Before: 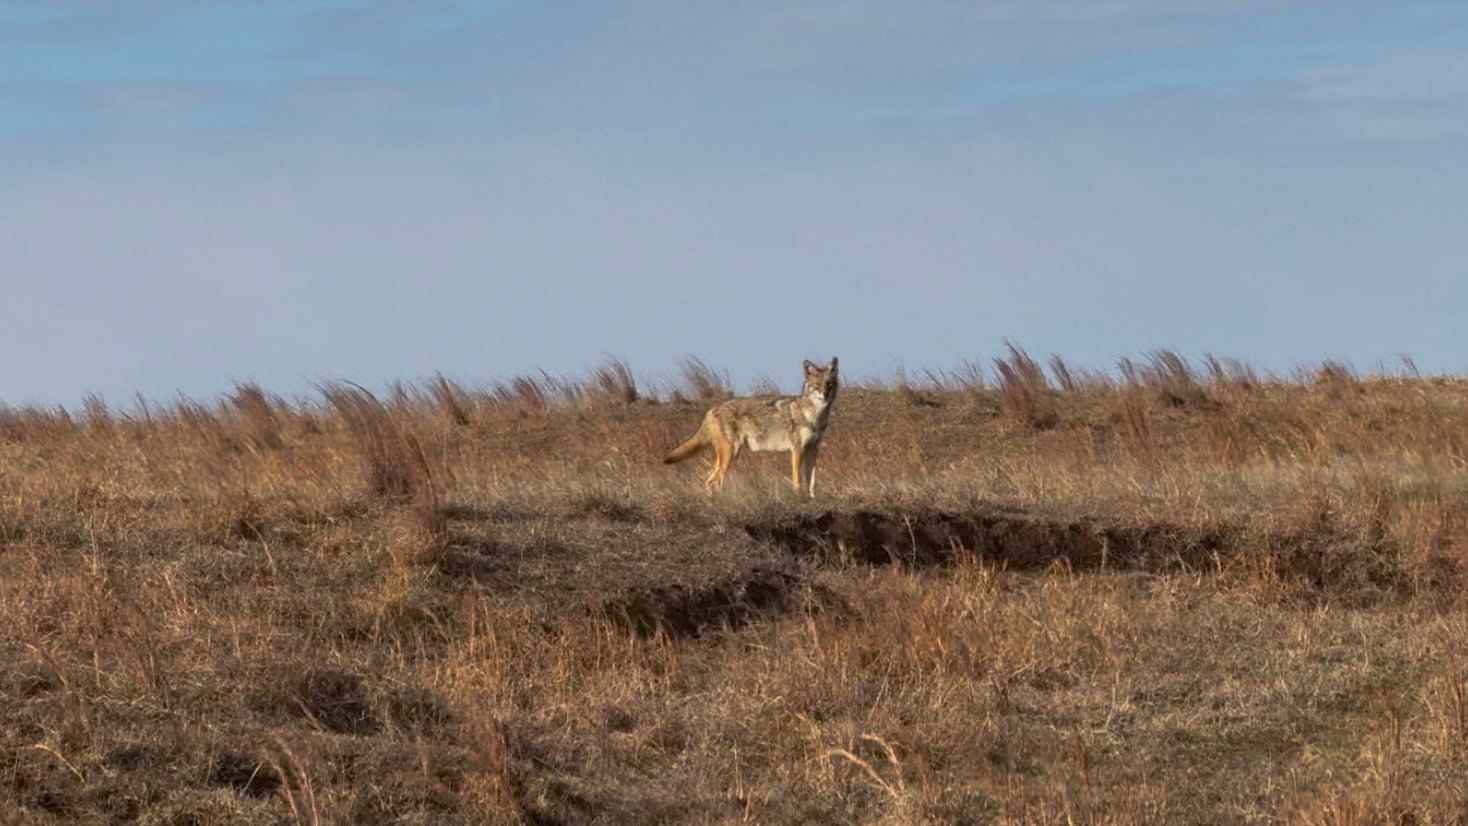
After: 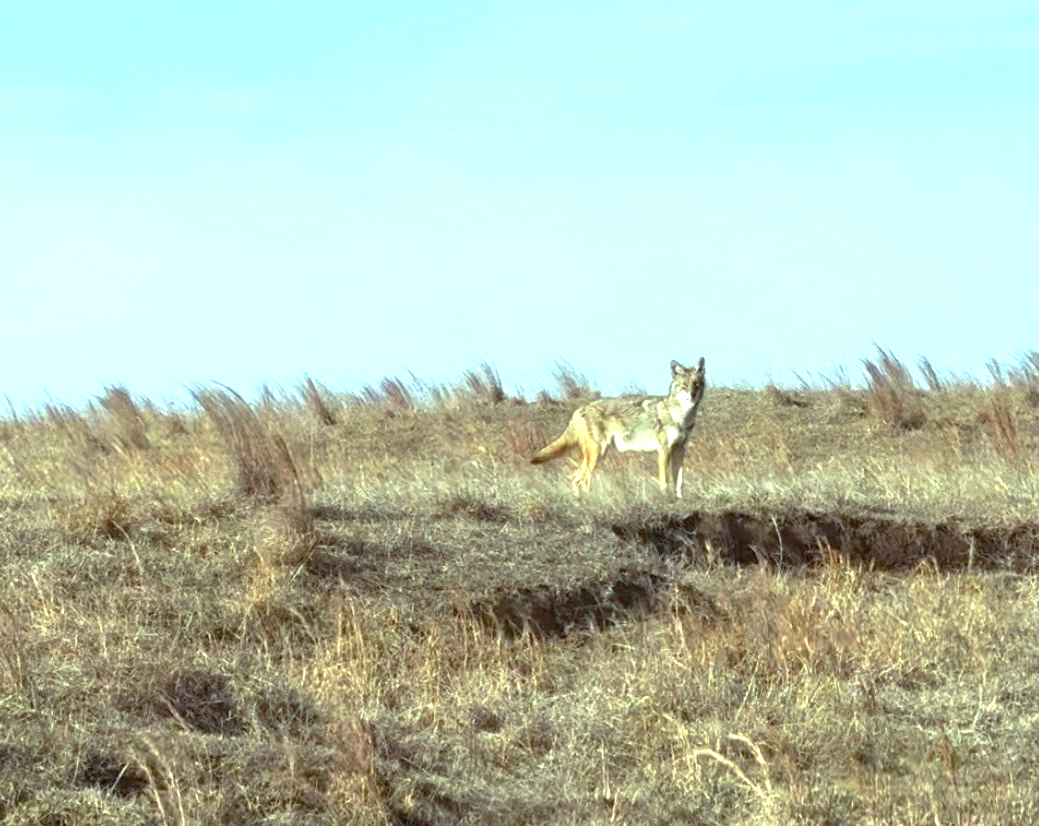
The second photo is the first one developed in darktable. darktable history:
exposure: black level correction 0, exposure 1.379 EV, compensate exposure bias true, compensate highlight preservation false
crop and rotate: left 9.061%, right 20.142%
color balance: mode lift, gamma, gain (sRGB), lift [0.997, 0.979, 1.021, 1.011], gamma [1, 1.084, 0.916, 0.998], gain [1, 0.87, 1.13, 1.101], contrast 4.55%, contrast fulcrum 38.24%, output saturation 104.09%
contrast brightness saturation: saturation -0.05
